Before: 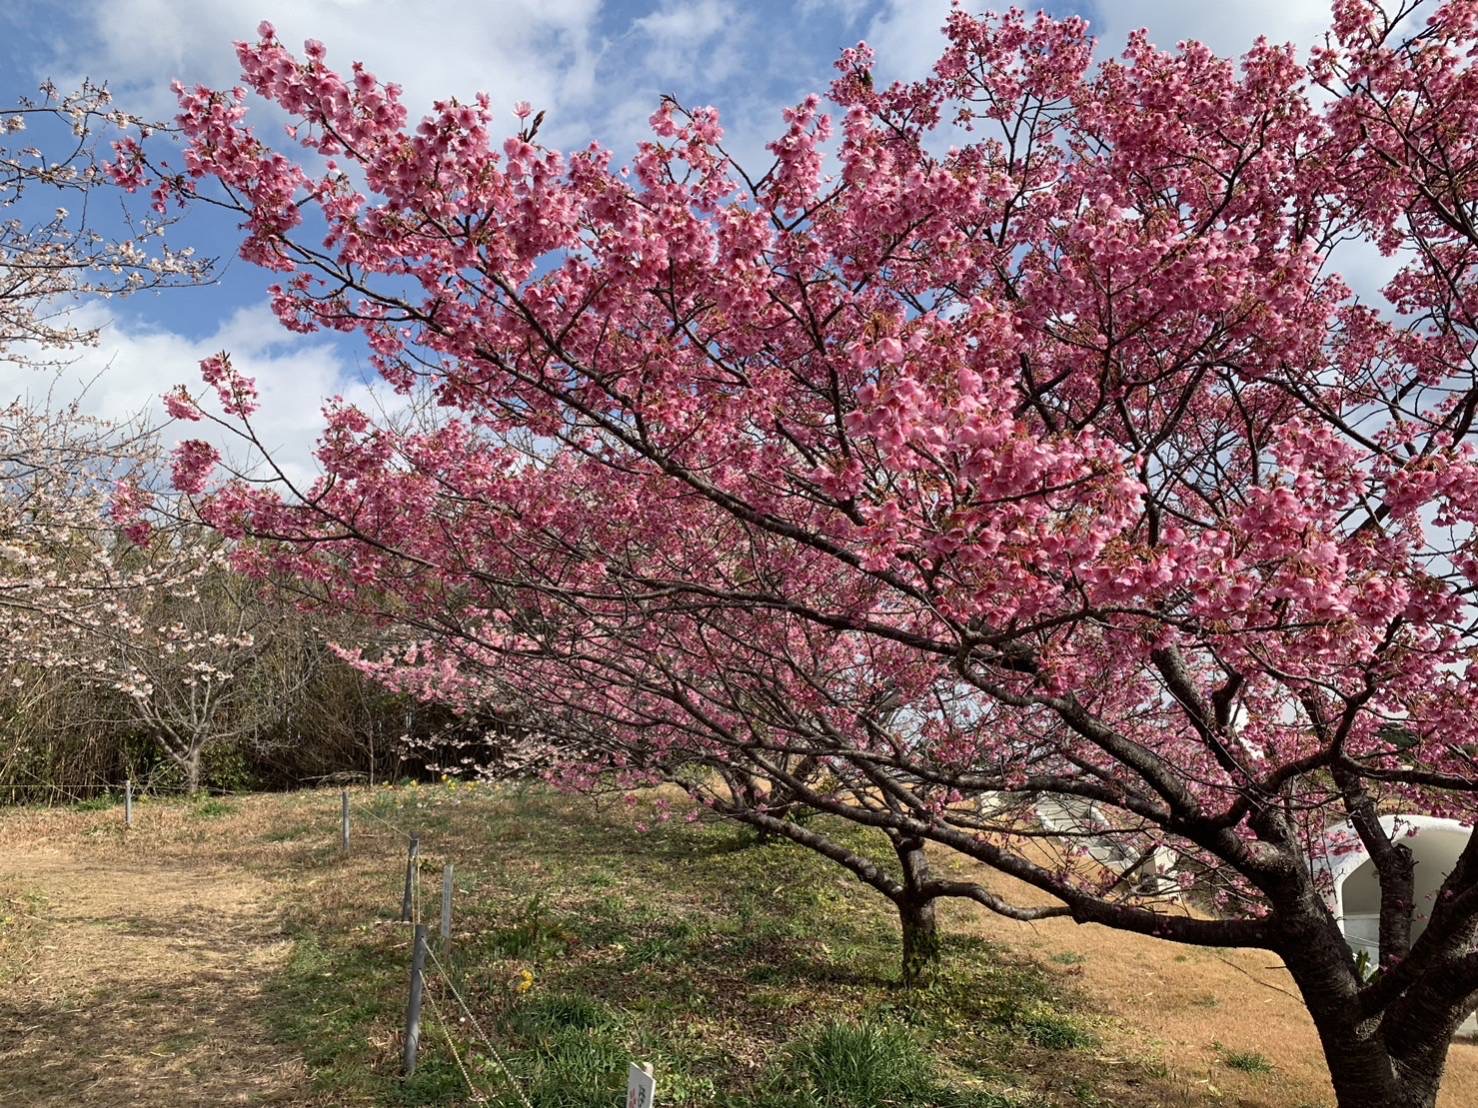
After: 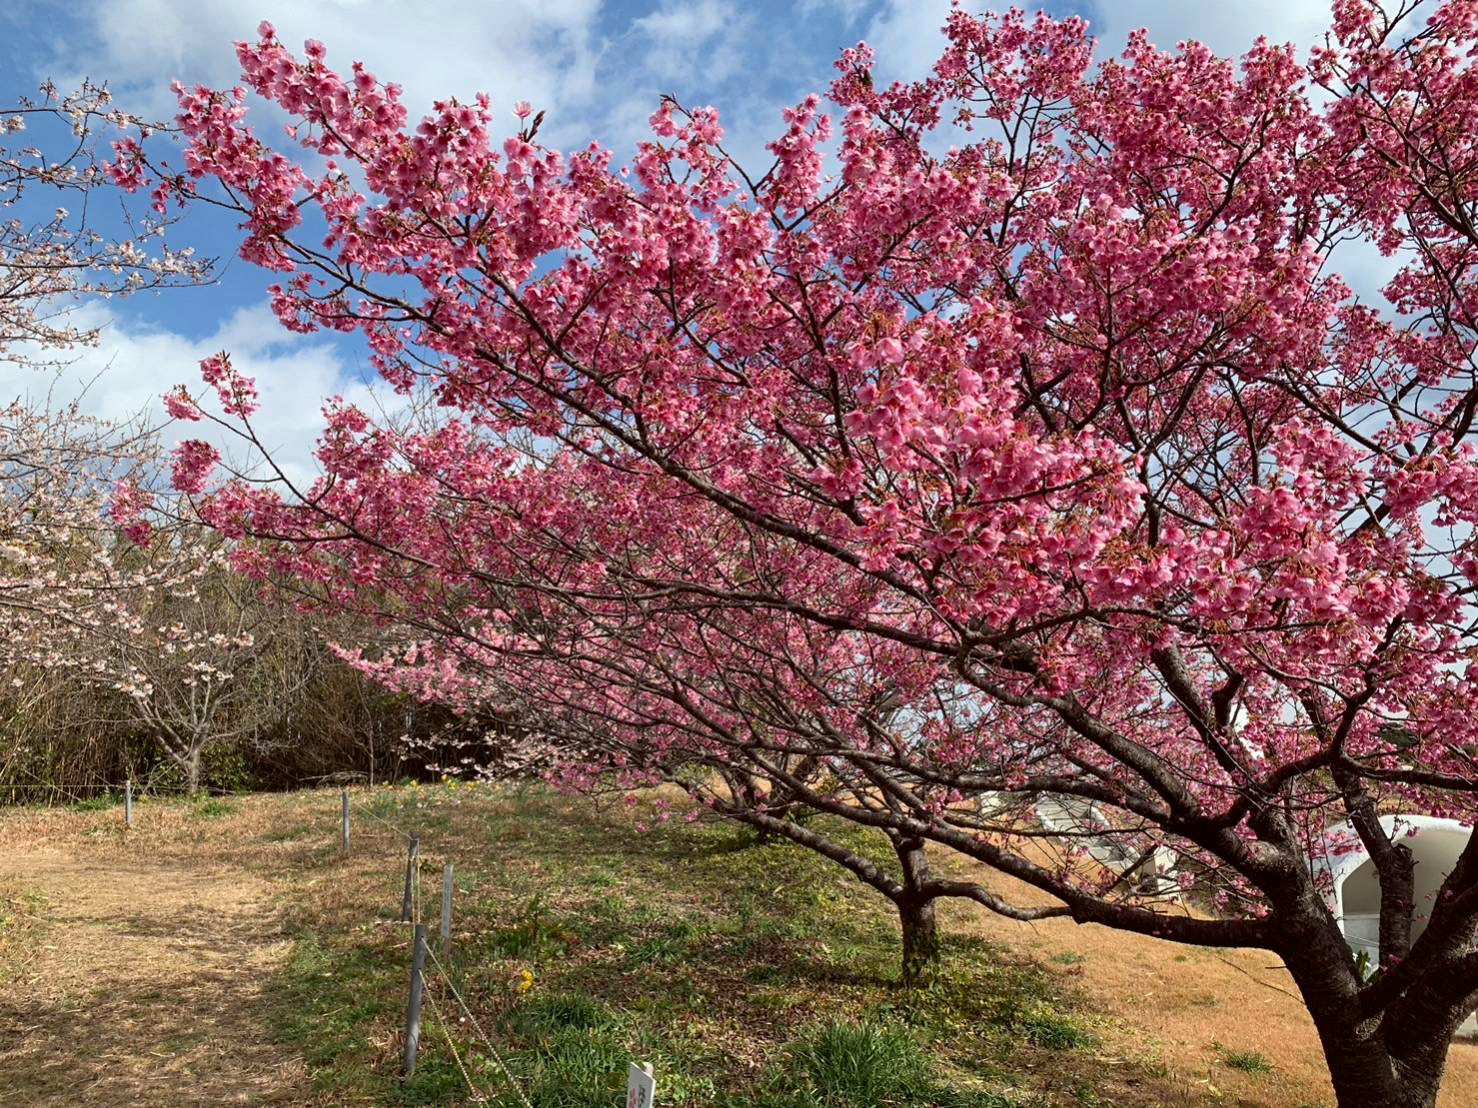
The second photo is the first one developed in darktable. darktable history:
color correction: highlights a* -2.87, highlights b* -2.01, shadows a* 2.38, shadows b* 2.93
